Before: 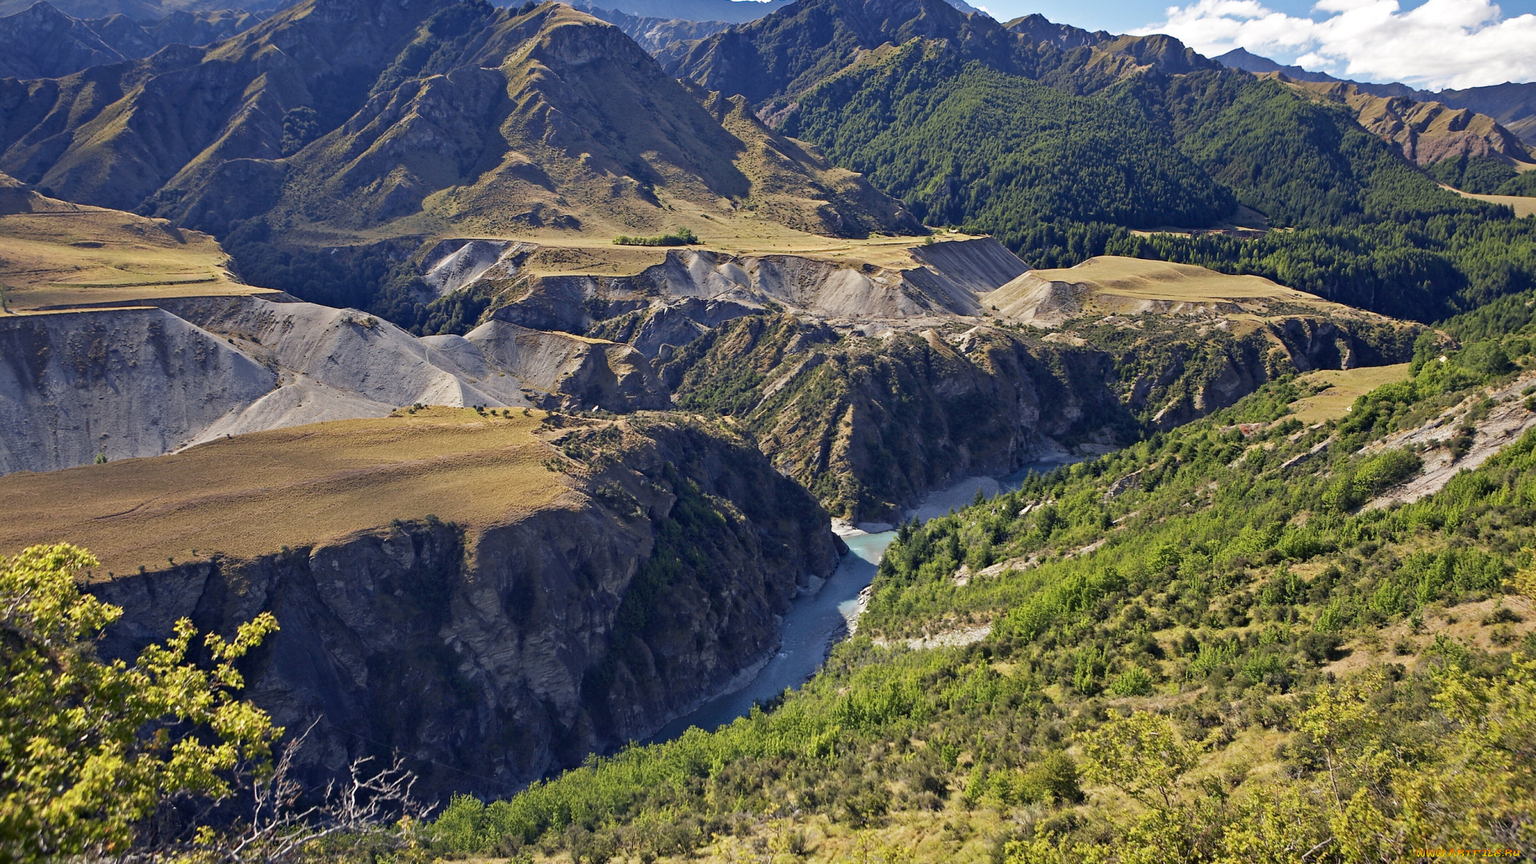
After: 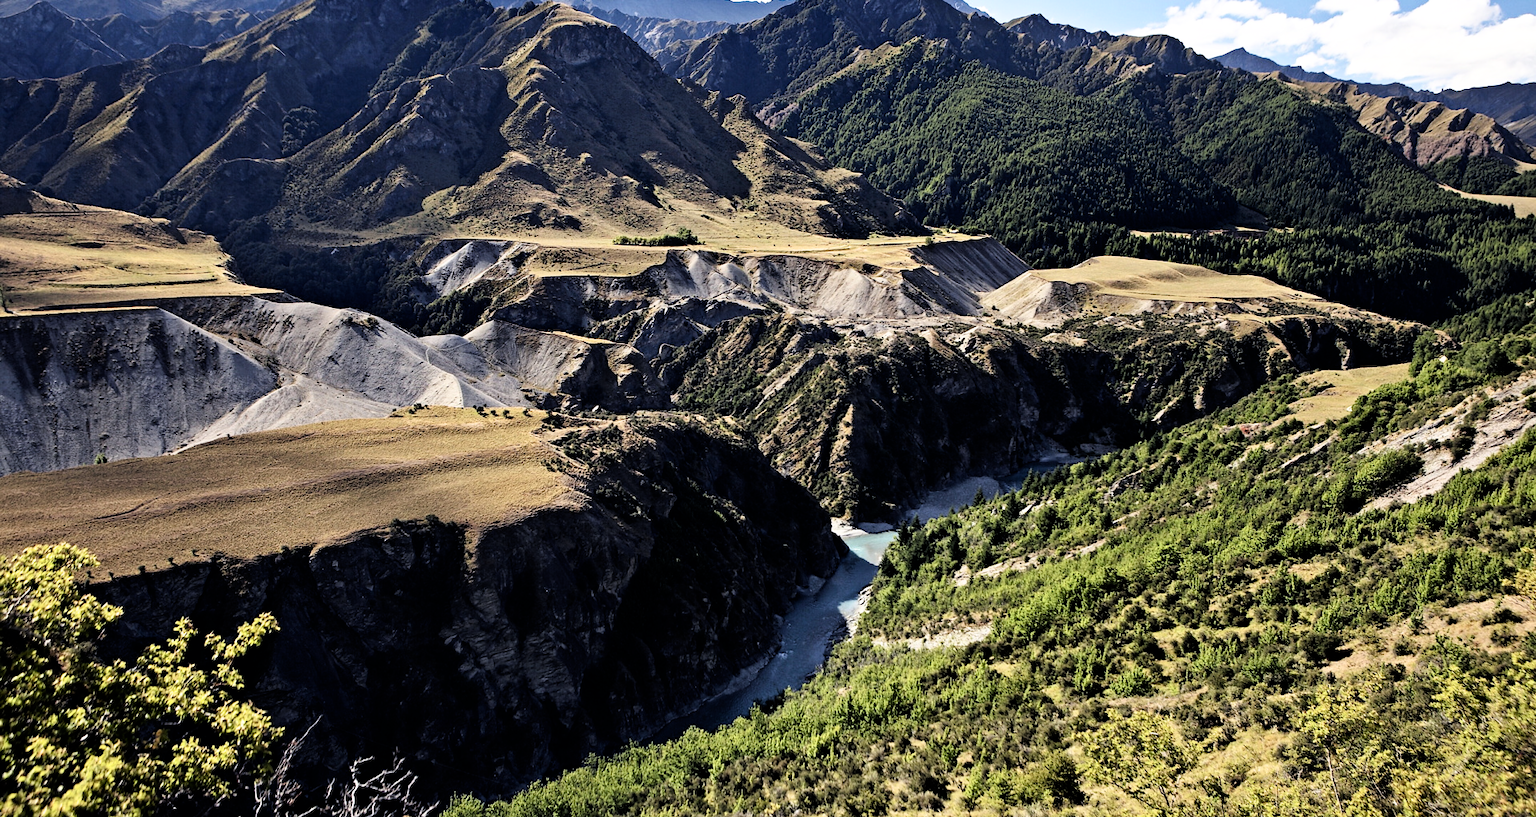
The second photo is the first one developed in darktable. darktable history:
crop and rotate: top 0.007%, bottom 5.275%
contrast brightness saturation: contrast 0.079, saturation 0.016
filmic rgb: black relative exposure -3.79 EV, white relative exposure 2.4 EV, threshold 3.04 EV, structure ↔ texture 99.35%, dynamic range scaling -49.39%, hardness 3.45, latitude 30.88%, contrast 1.813, enable highlight reconstruction true
